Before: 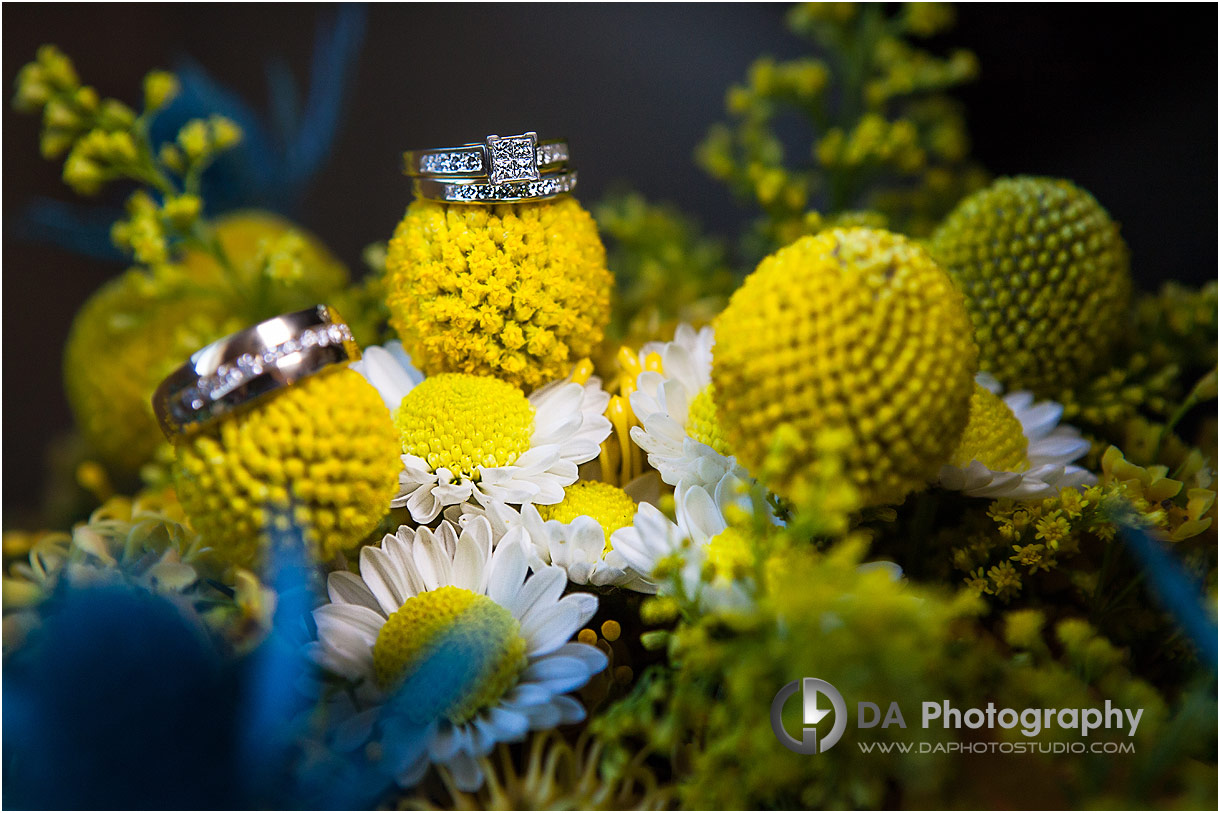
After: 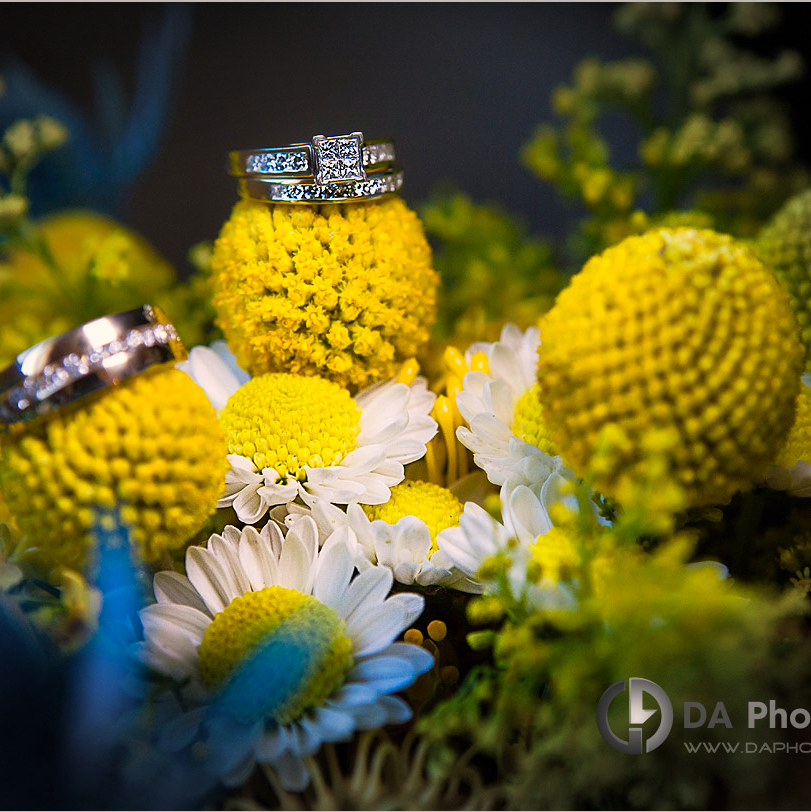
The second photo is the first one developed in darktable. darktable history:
crop and rotate: left 14.294%, right 19.218%
color balance rgb: highlights gain › chroma 3.065%, highlights gain › hue 60.07°, linear chroma grading › global chroma 14.761%, perceptual saturation grading › global saturation -1.596%, perceptual saturation grading › highlights -7.083%, perceptual saturation grading › mid-tones 8.33%, perceptual saturation grading › shadows 3.258%, global vibrance 20%
vignetting: fall-off start 99.25%, width/height ratio 1.32
